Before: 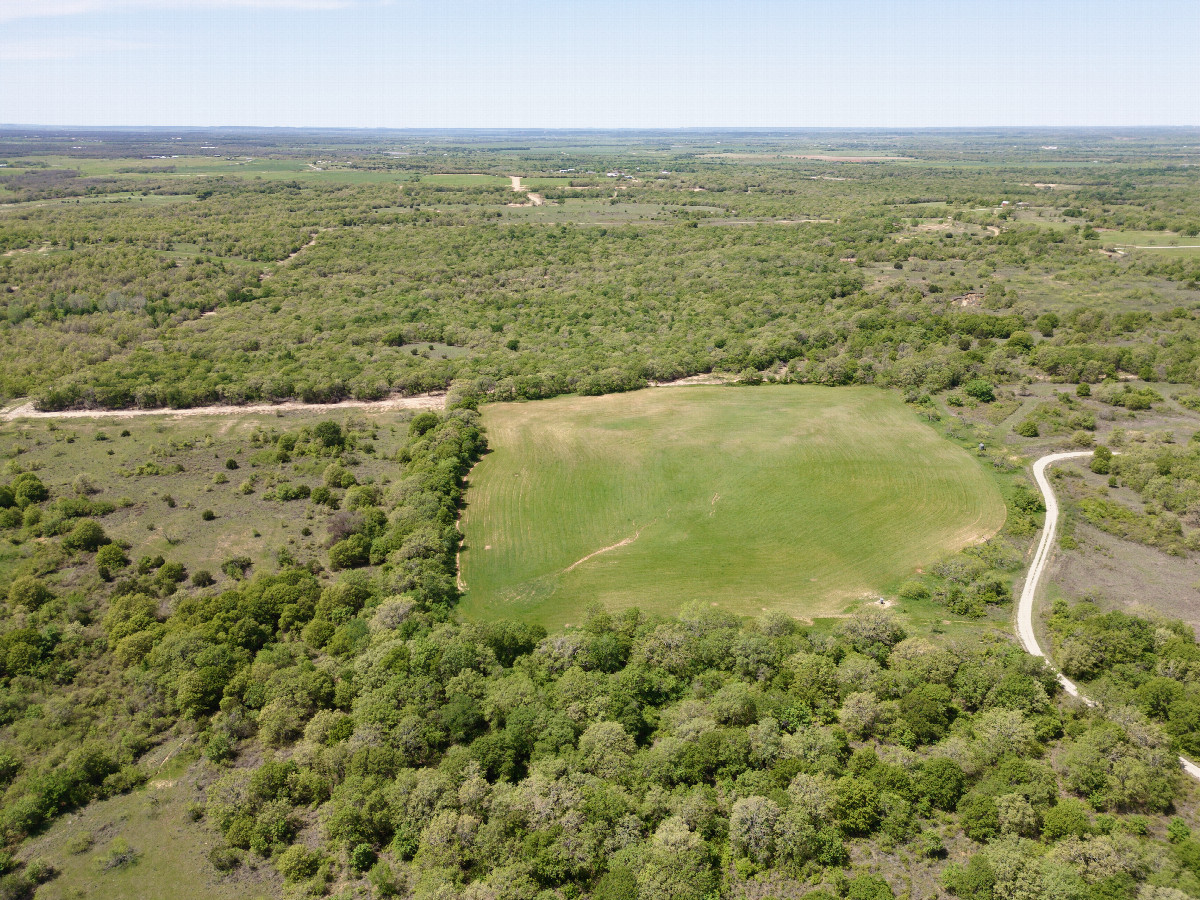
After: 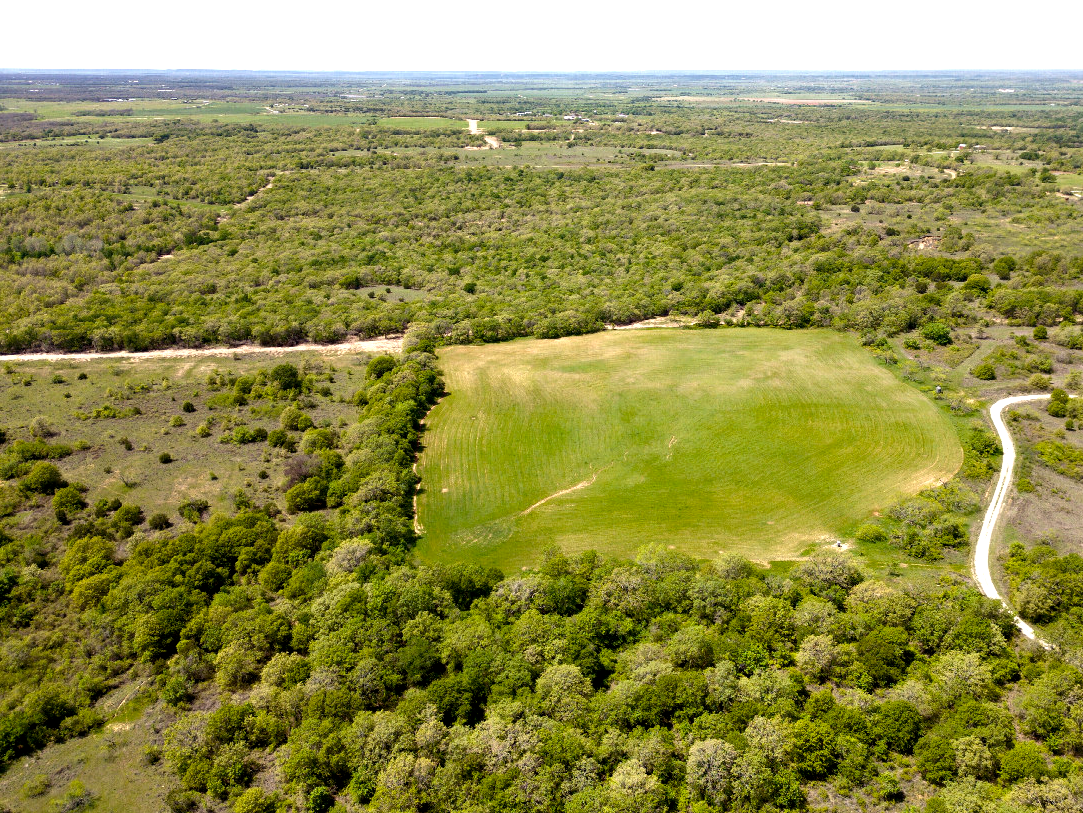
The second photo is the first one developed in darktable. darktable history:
crop: left 3.627%, top 6.417%, right 6.076%, bottom 3.23%
color balance rgb: shadows lift › chroma 3.238%, shadows lift › hue 279.24°, power › chroma 0.676%, power › hue 60°, perceptual saturation grading › global saturation 25.41%, perceptual brilliance grading › global brilliance 15.542%, perceptual brilliance grading › shadows -35.457%
exposure: black level correction 0.01, exposure 0.012 EV, compensate exposure bias true, compensate highlight preservation false
